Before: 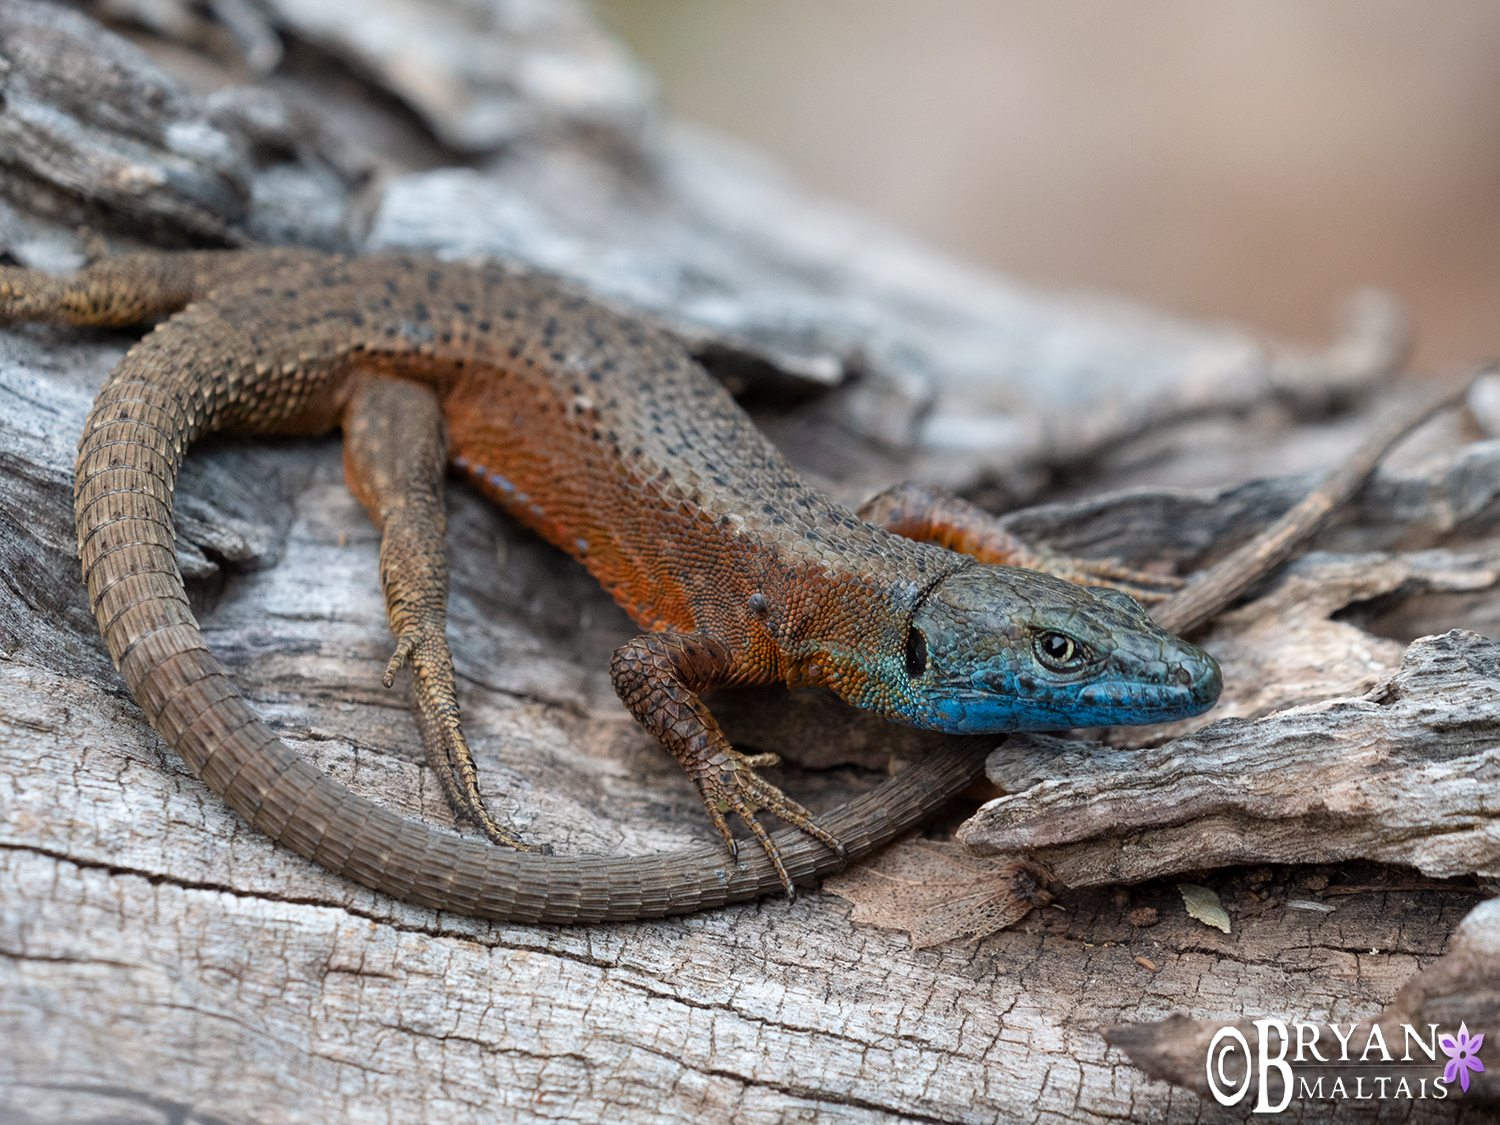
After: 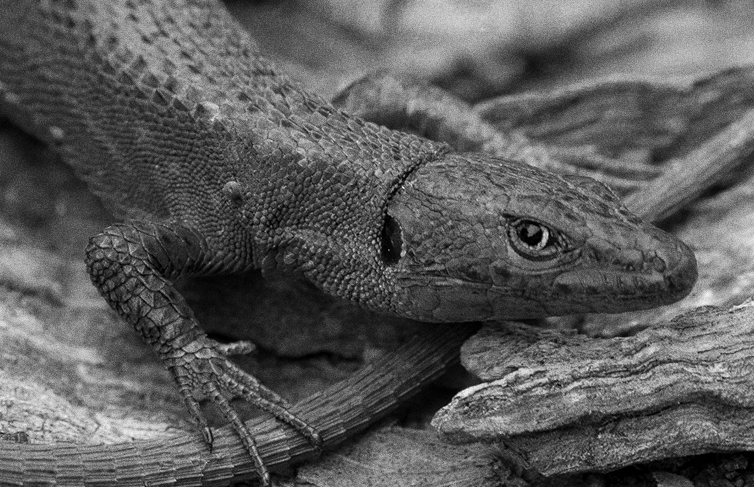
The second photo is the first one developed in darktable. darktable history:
crop: left 35.03%, top 36.625%, right 14.663%, bottom 20.057%
color zones: curves: ch0 [(0.002, 0.589) (0.107, 0.484) (0.146, 0.249) (0.217, 0.352) (0.309, 0.525) (0.39, 0.404) (0.455, 0.169) (0.597, 0.055) (0.724, 0.212) (0.775, 0.691) (0.869, 0.571) (1, 0.587)]; ch1 [(0, 0) (0.143, 0) (0.286, 0) (0.429, 0) (0.571, 0) (0.714, 0) (0.857, 0)]
grain: coarseness 0.09 ISO, strength 40%
